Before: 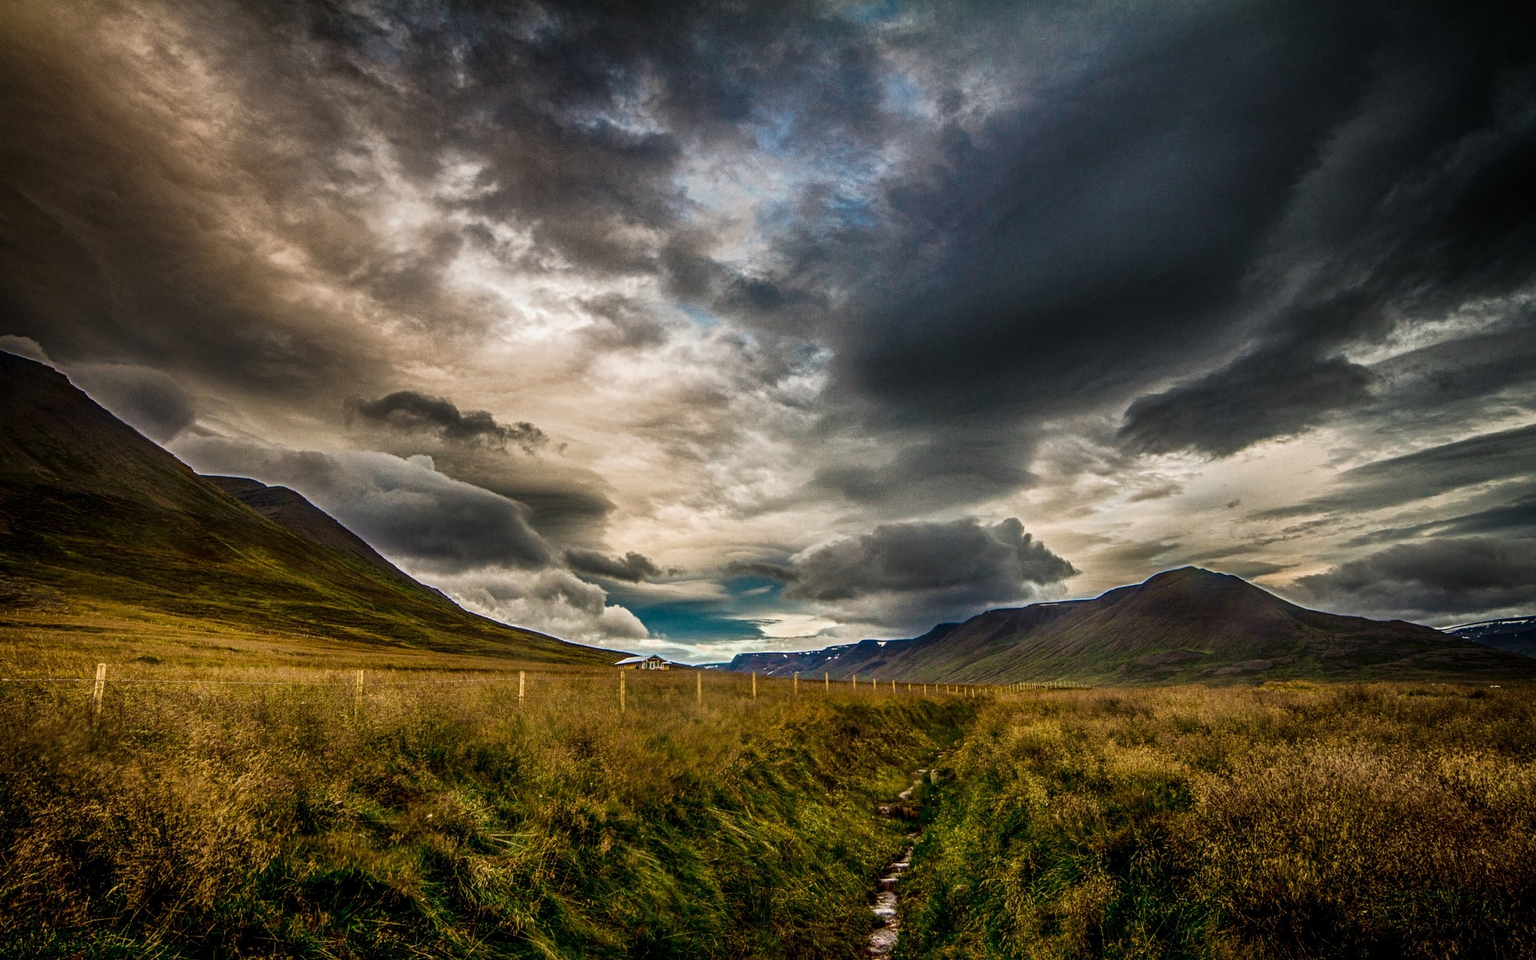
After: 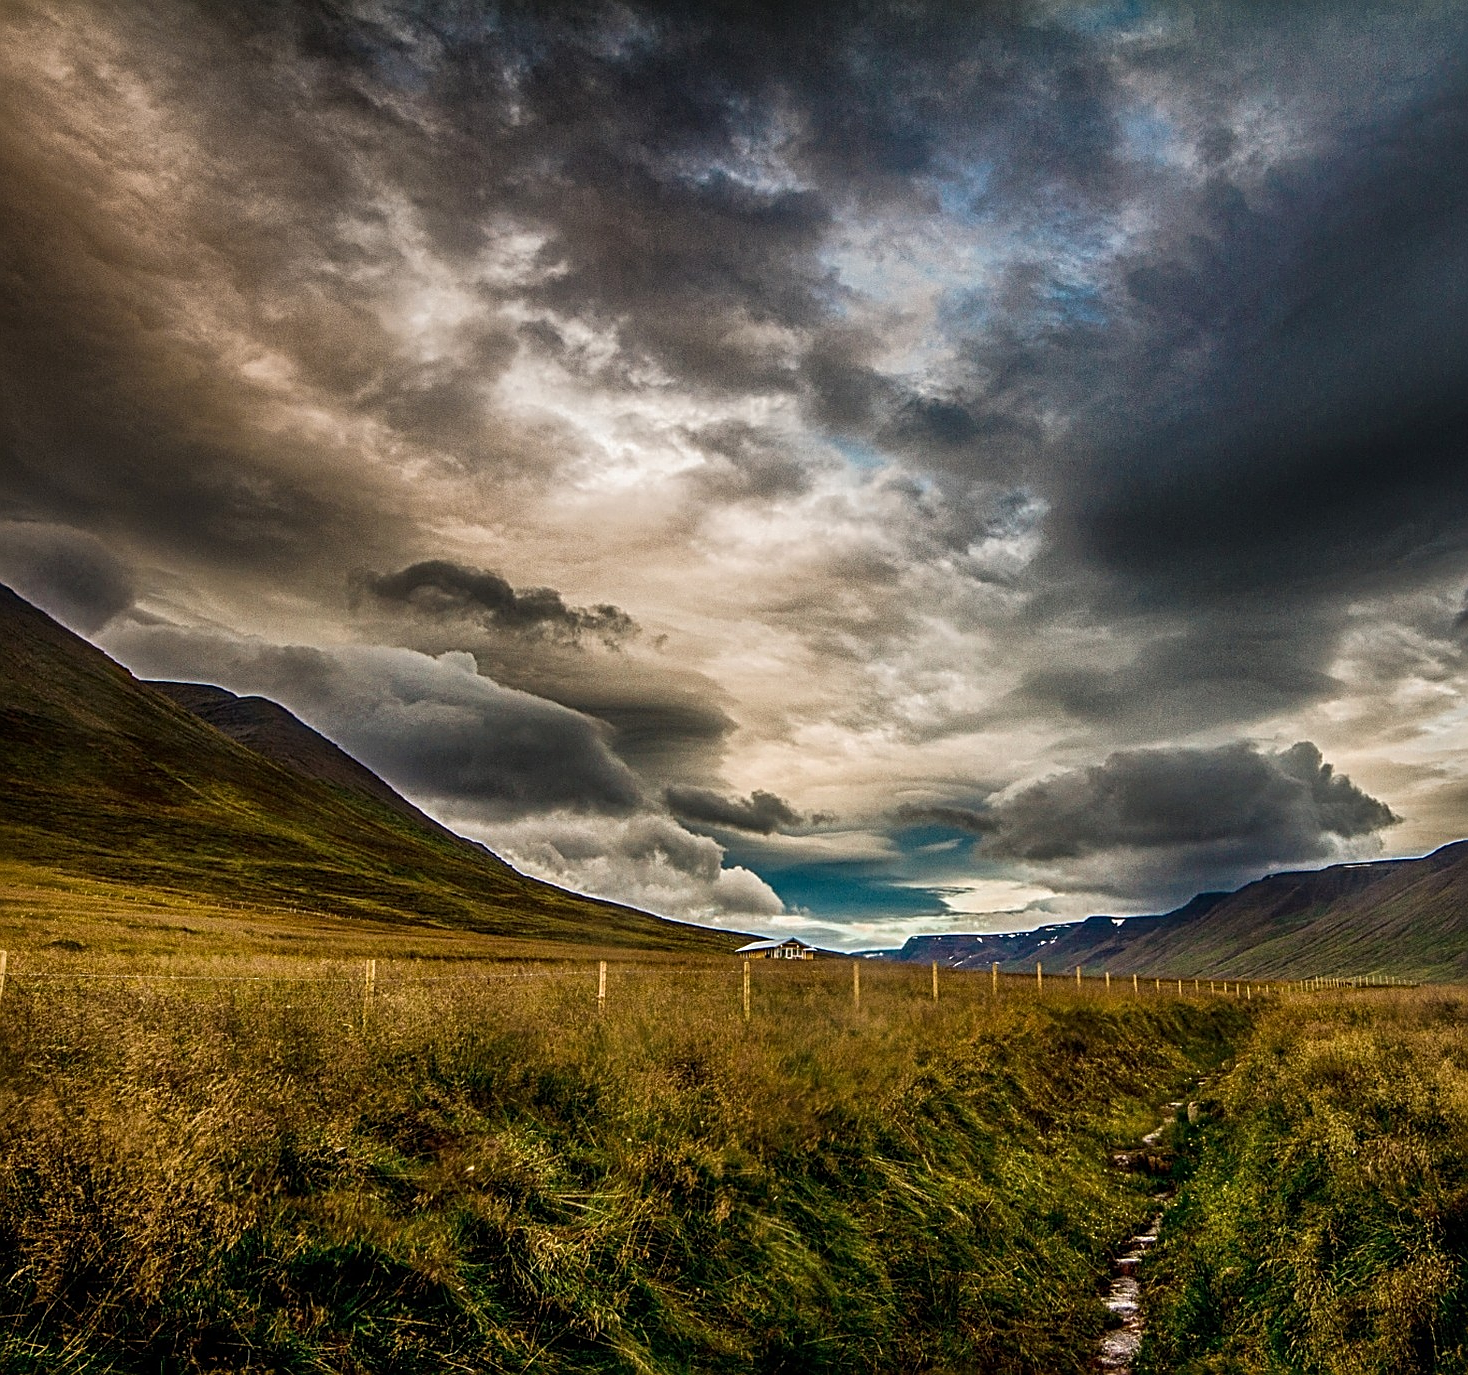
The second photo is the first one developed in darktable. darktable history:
crop and rotate: left 6.631%, right 26.633%
sharpen: amount 0.579
